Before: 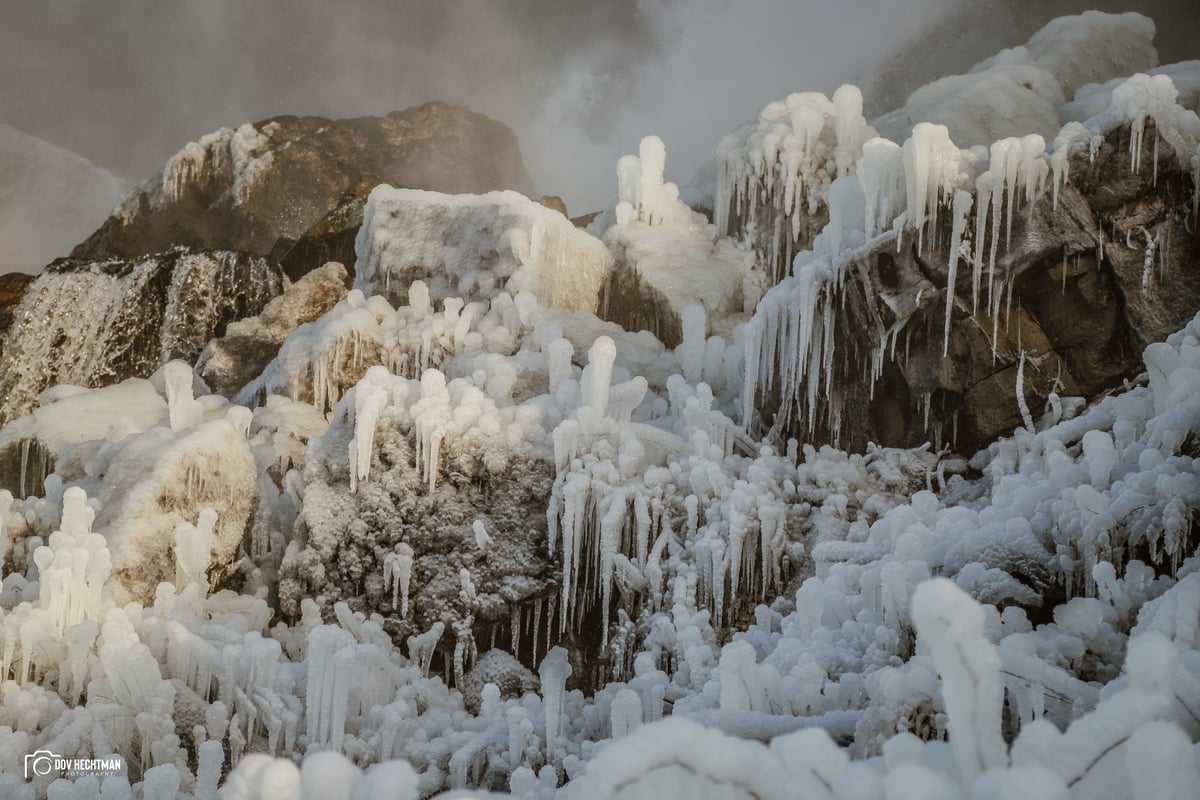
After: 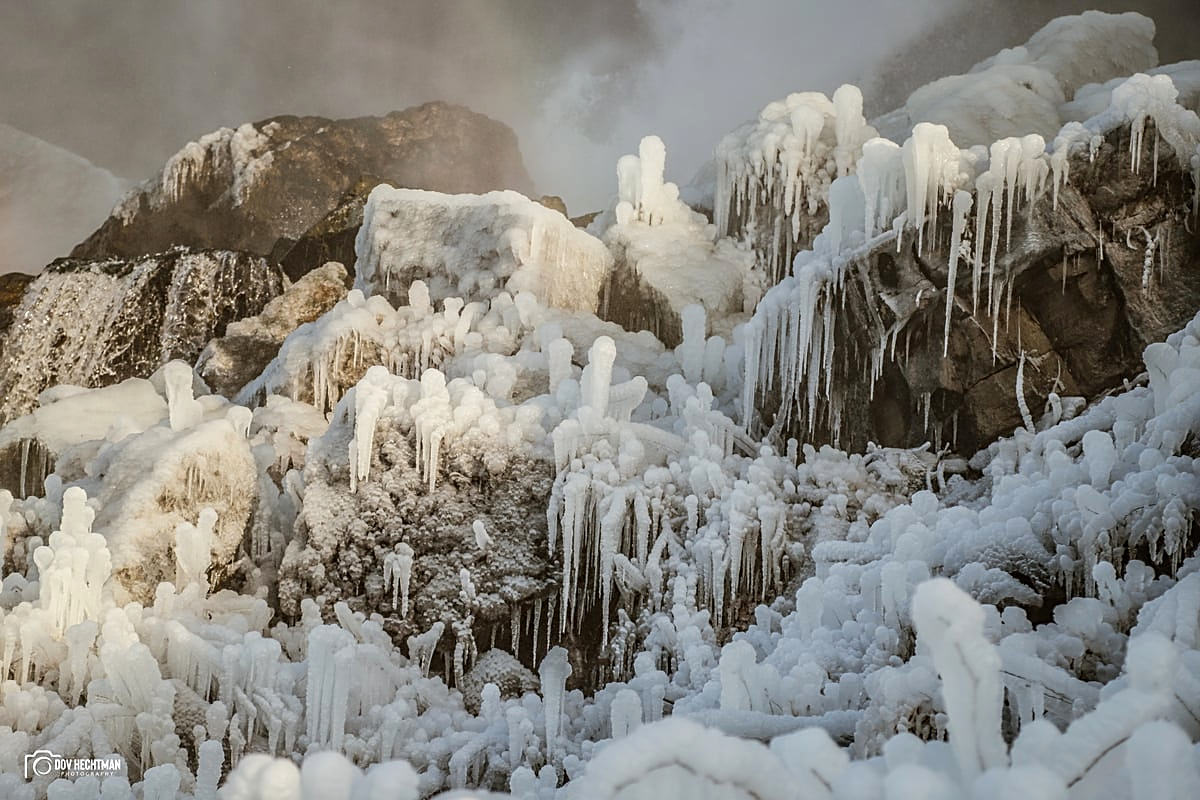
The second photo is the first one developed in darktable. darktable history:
exposure: exposure 0.293 EV, compensate exposure bias true, compensate highlight preservation false
sharpen: on, module defaults
